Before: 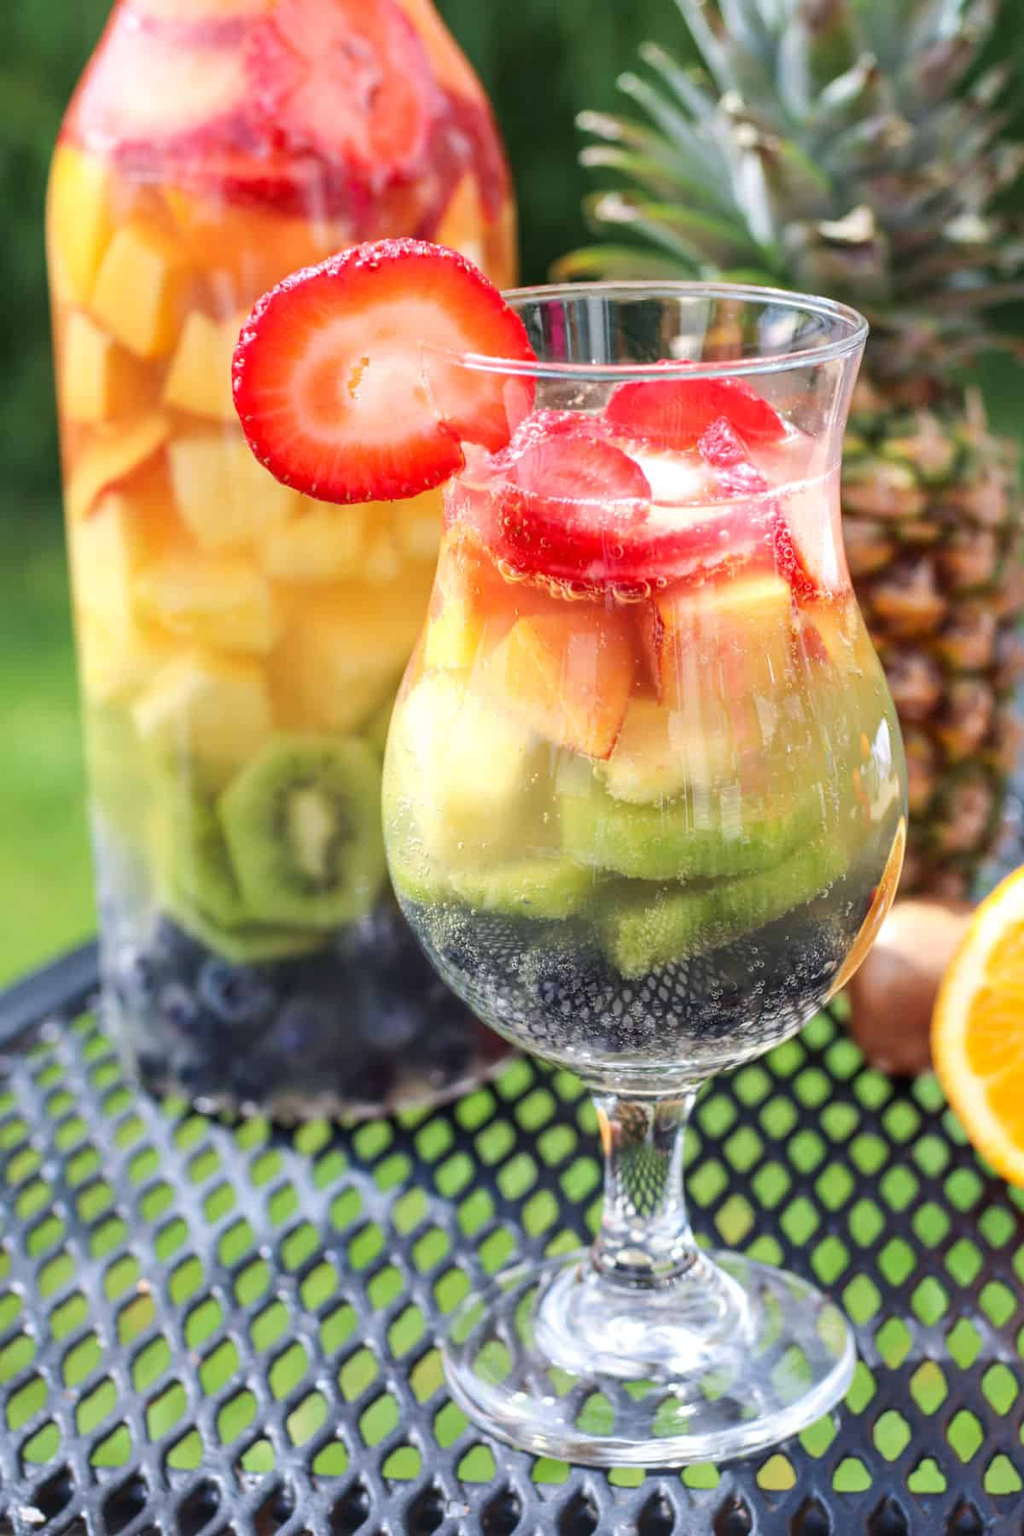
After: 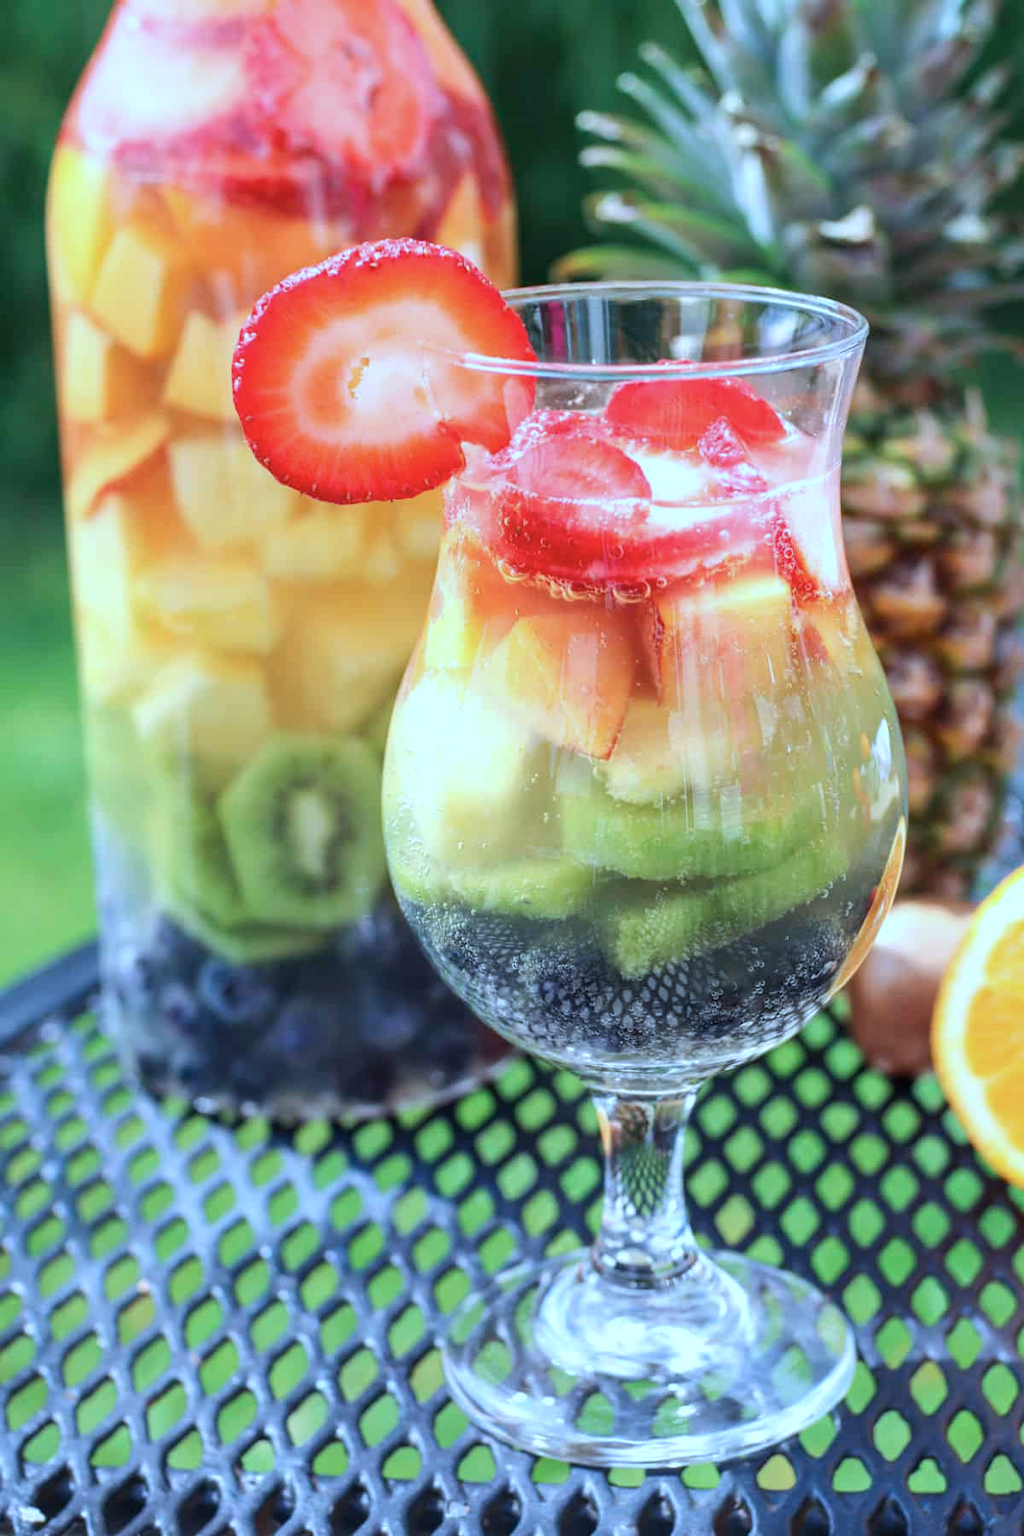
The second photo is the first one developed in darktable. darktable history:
color balance rgb: linear chroma grading › shadows -3%, linear chroma grading › highlights -4%
color calibration: x 0.396, y 0.386, temperature 3669 K
